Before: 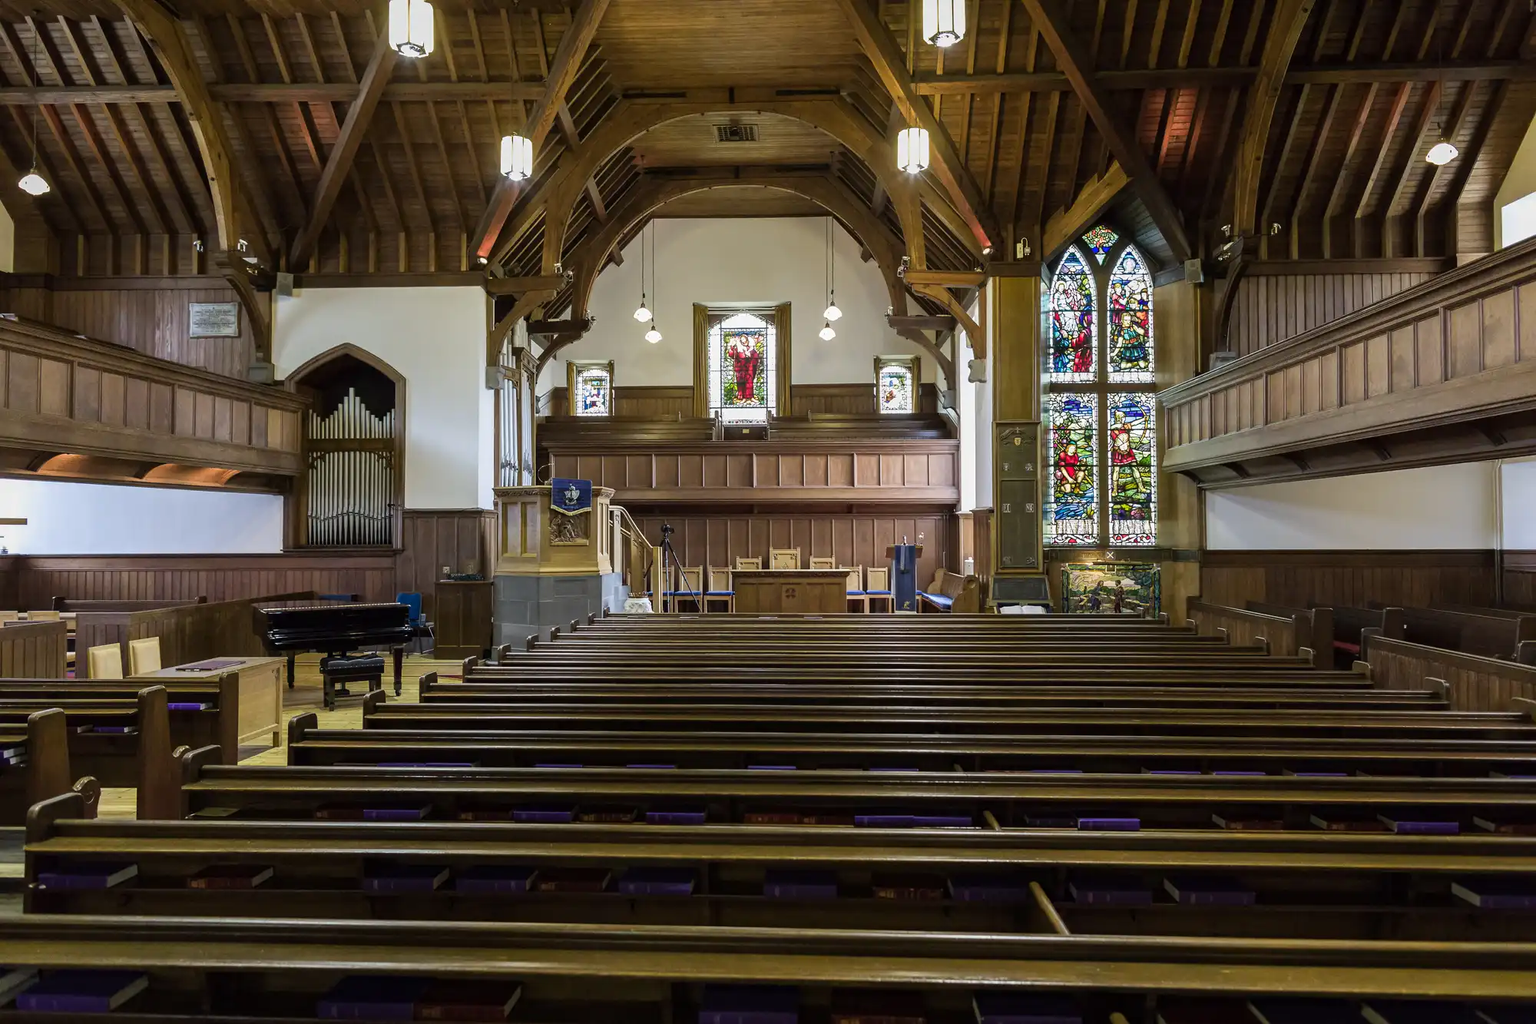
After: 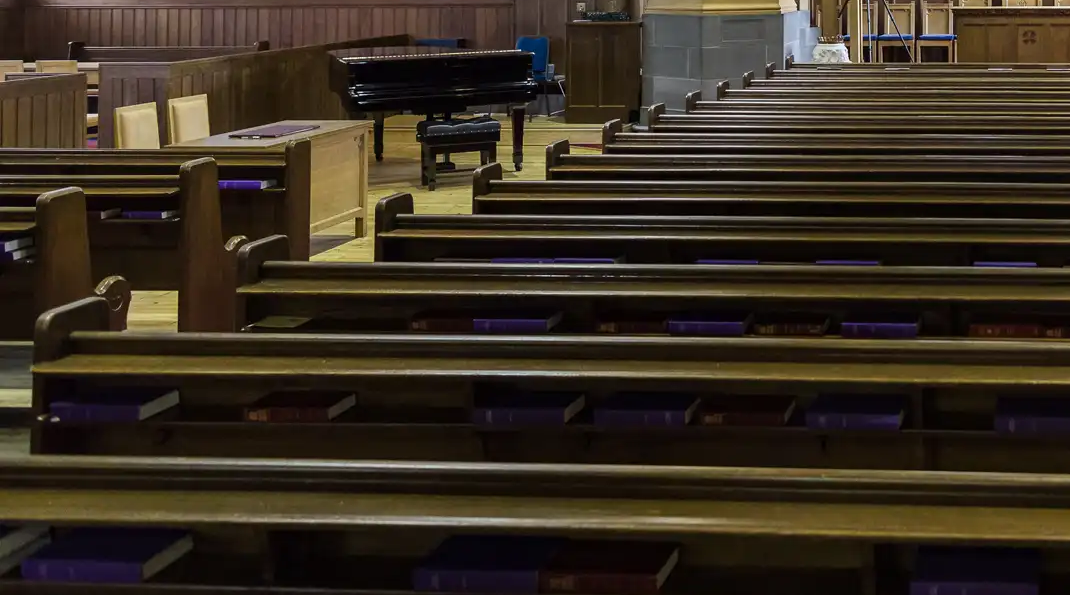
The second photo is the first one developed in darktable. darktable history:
crop and rotate: top 55.212%, right 46.479%, bottom 0.134%
